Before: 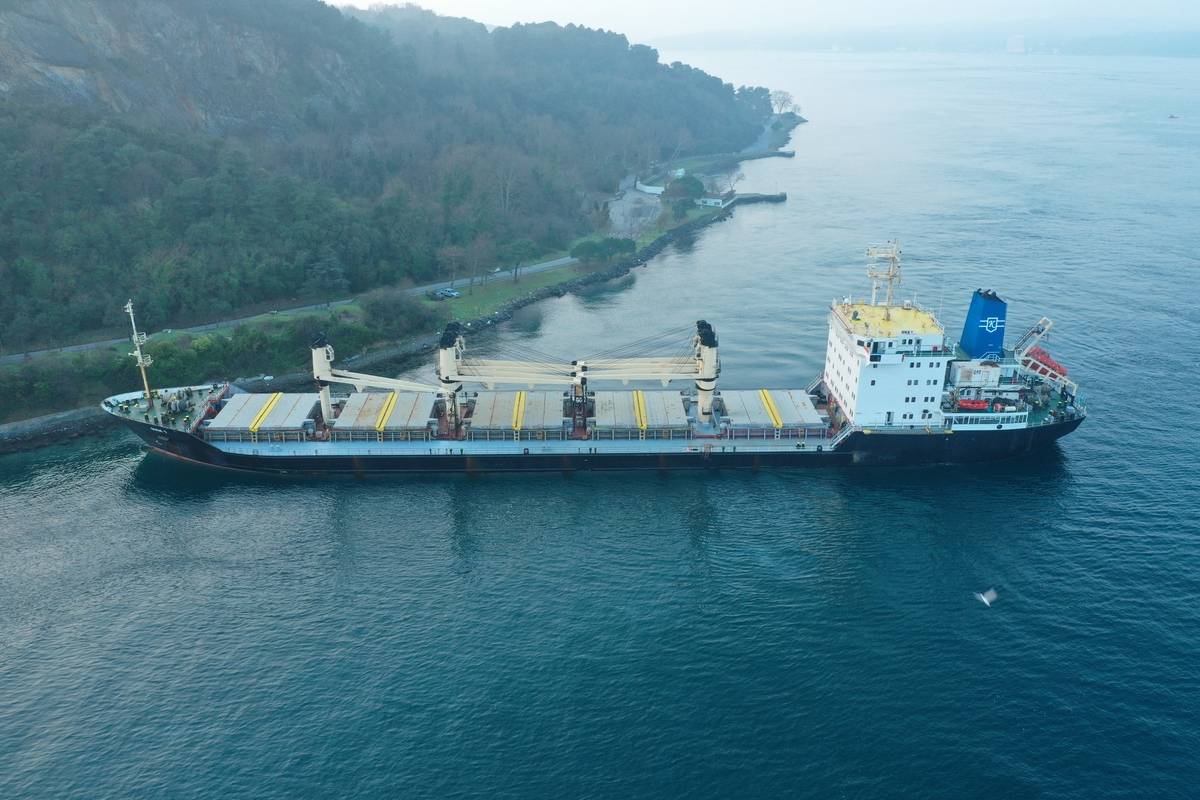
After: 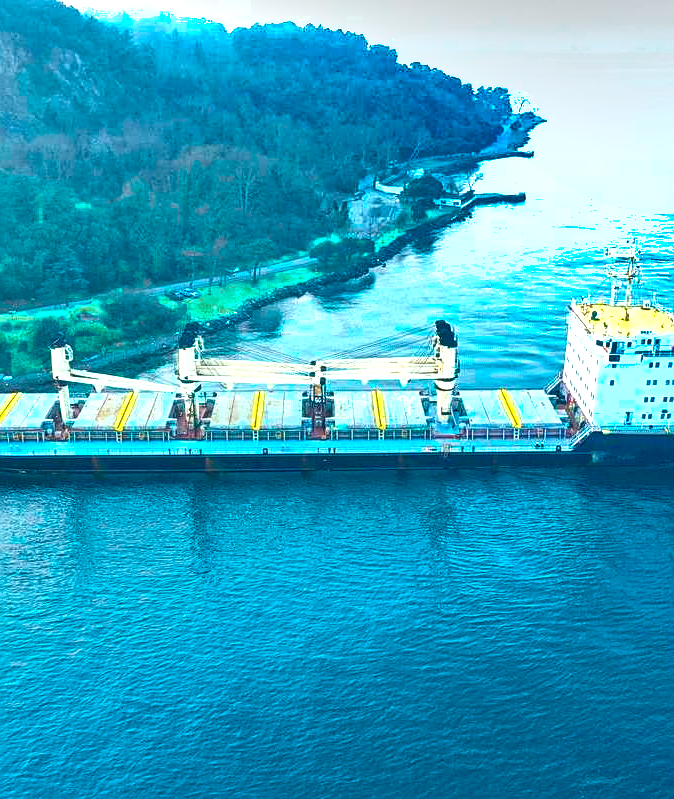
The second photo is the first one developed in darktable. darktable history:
color zones: curves: ch0 [(0.25, 0.5) (0.423, 0.5) (0.443, 0.5) (0.521, 0.756) (0.568, 0.5) (0.576, 0.5) (0.75, 0.5)]; ch1 [(0.25, 0.5) (0.423, 0.5) (0.443, 0.5) (0.539, 0.873) (0.624, 0.565) (0.631, 0.5) (0.75, 0.5)]
exposure: exposure 1.064 EV, compensate highlight preservation false
shadows and highlights: radius 118.8, shadows 41.62, highlights -62.08, soften with gaussian
crop: left 21.823%, right 21.977%, bottom 0.006%
sharpen: on, module defaults
local contrast: on, module defaults
color balance rgb: power › chroma 0.263%, power › hue 60.97°, perceptual saturation grading › global saturation 30.375%, global vibrance 50.453%
